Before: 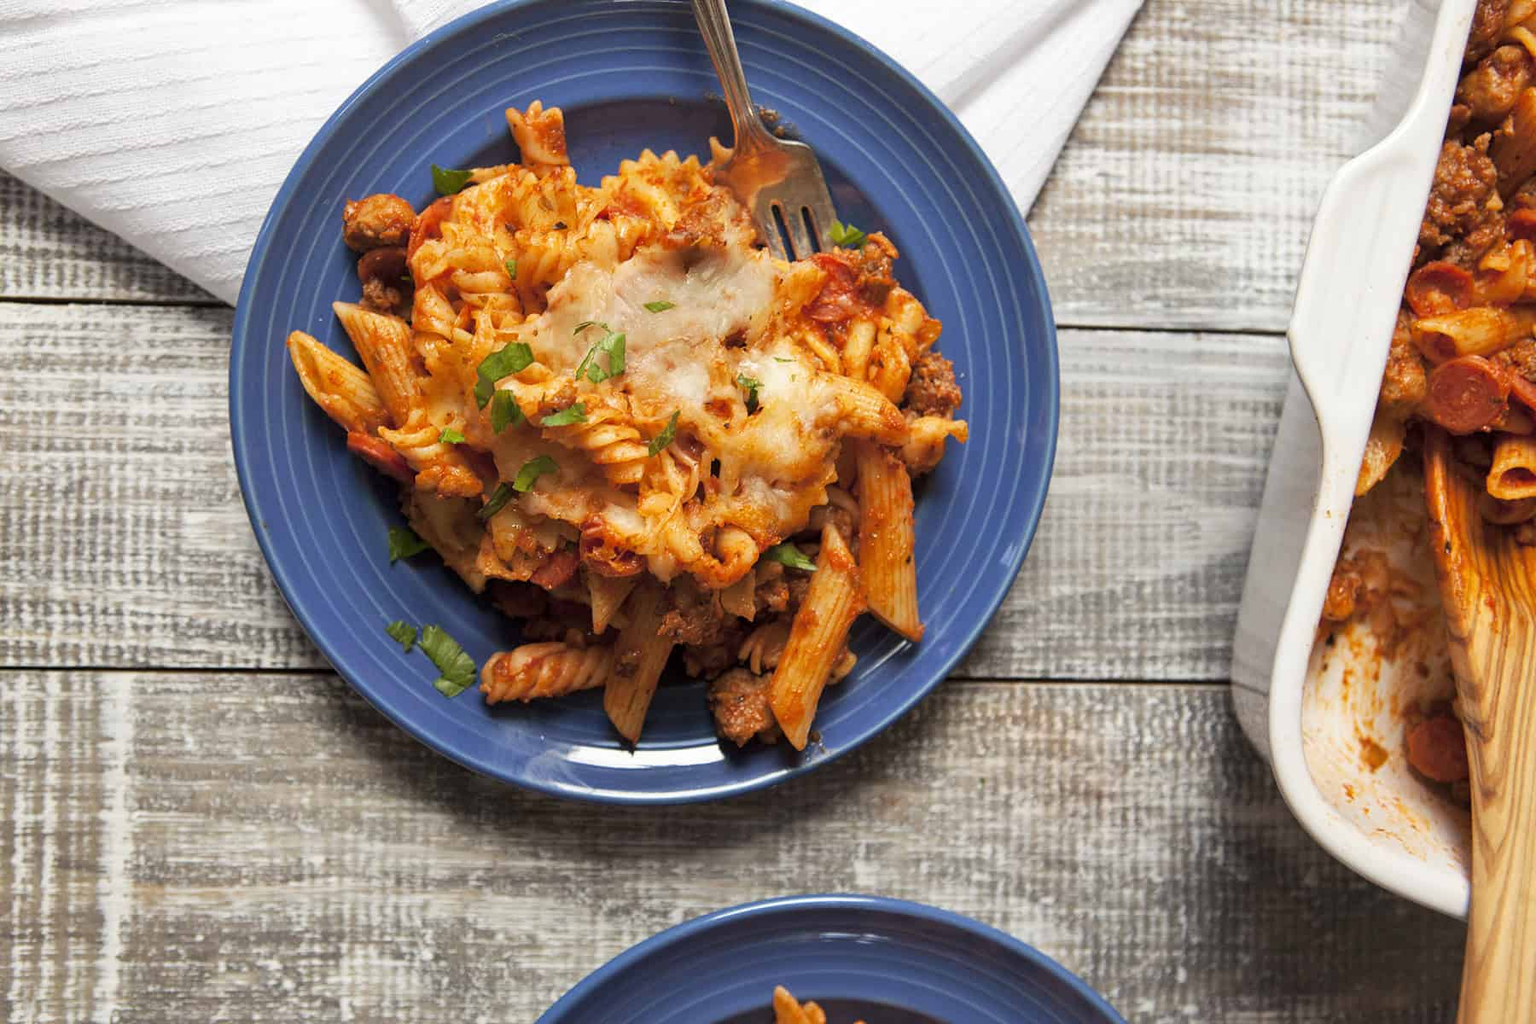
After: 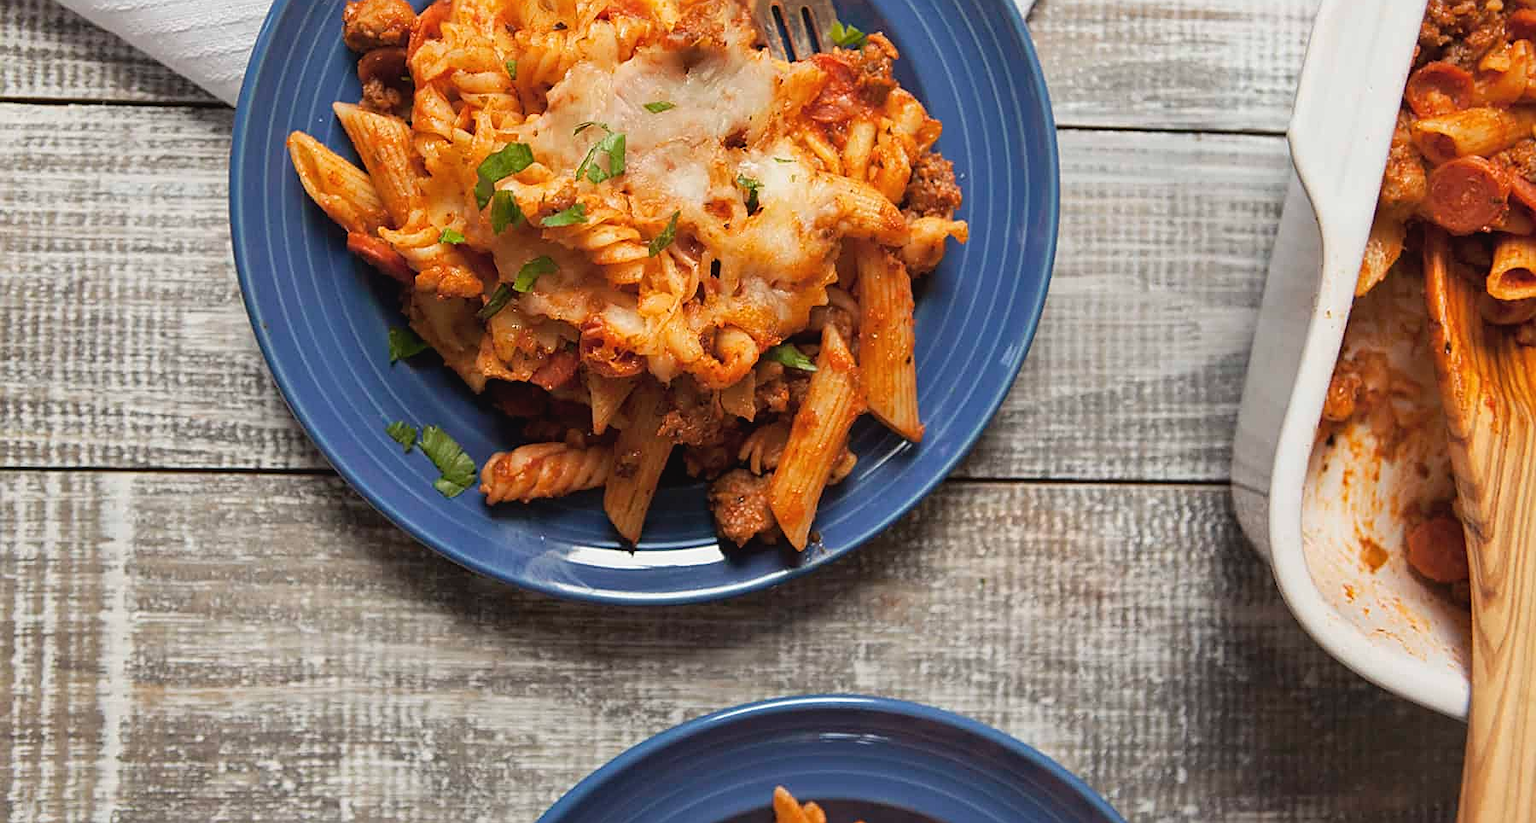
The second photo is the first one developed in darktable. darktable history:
contrast brightness saturation: contrast -0.078, brightness -0.031, saturation -0.112
crop and rotate: top 19.54%
sharpen: on, module defaults
